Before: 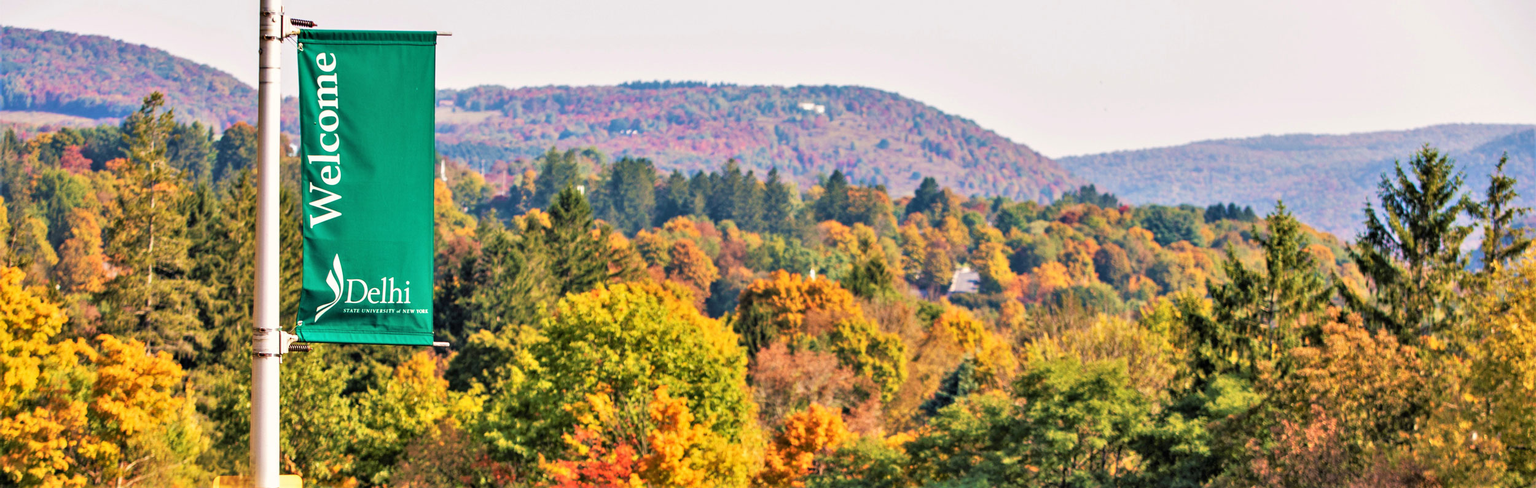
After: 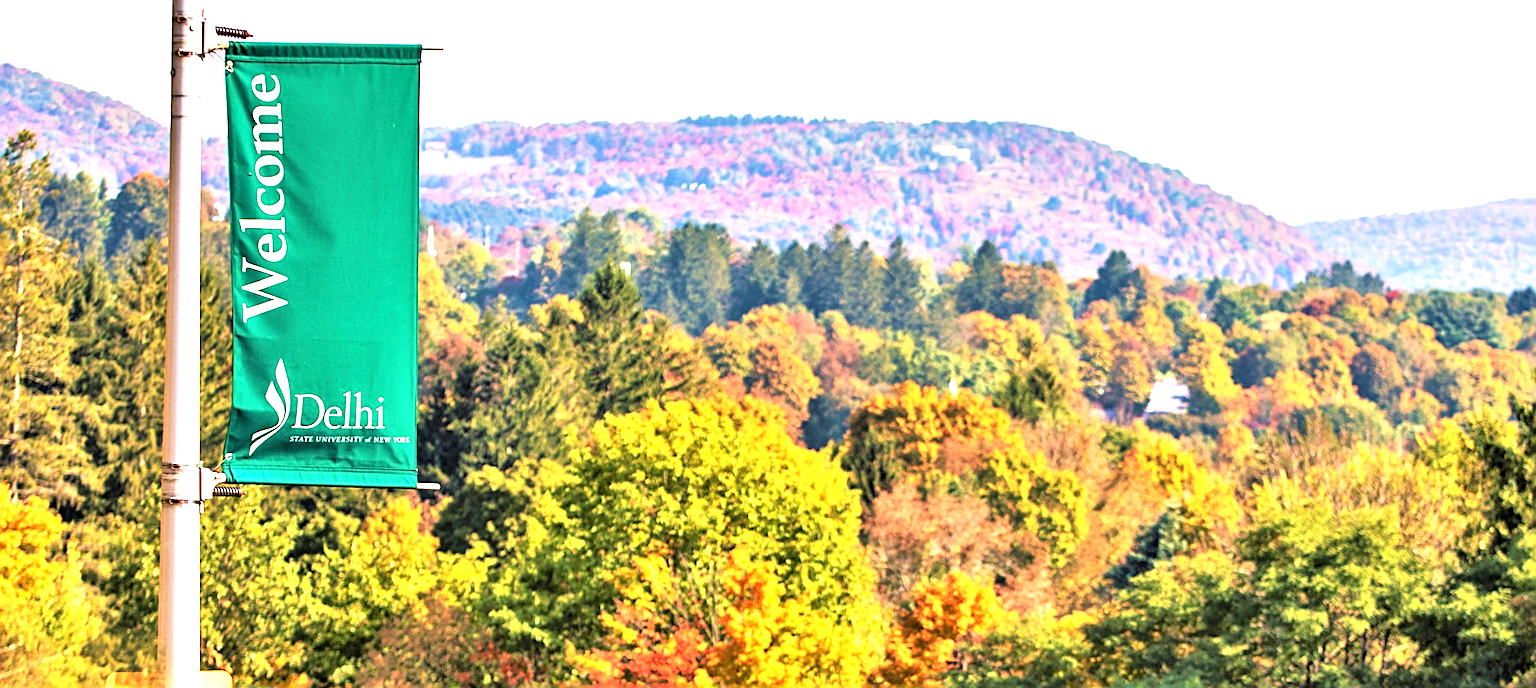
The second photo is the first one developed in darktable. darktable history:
exposure: exposure 1 EV, compensate highlight preservation false
sharpen: on, module defaults
crop and rotate: left 9.061%, right 20.142%
